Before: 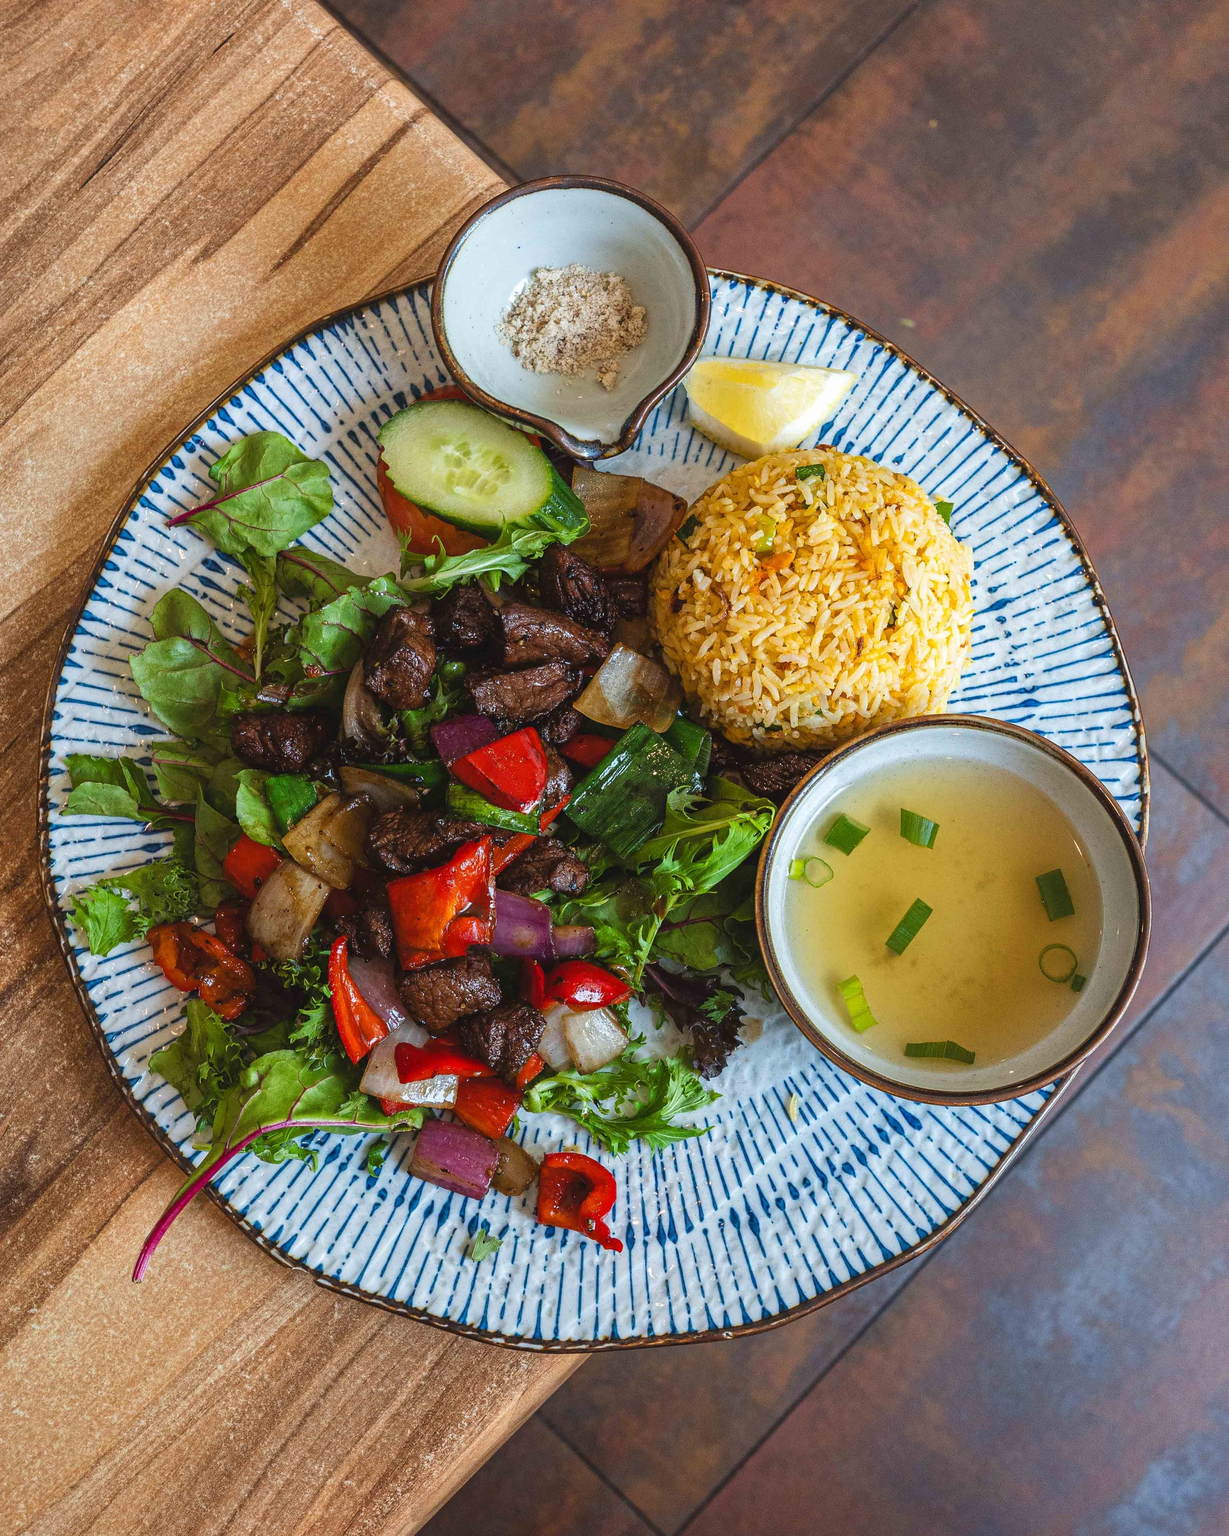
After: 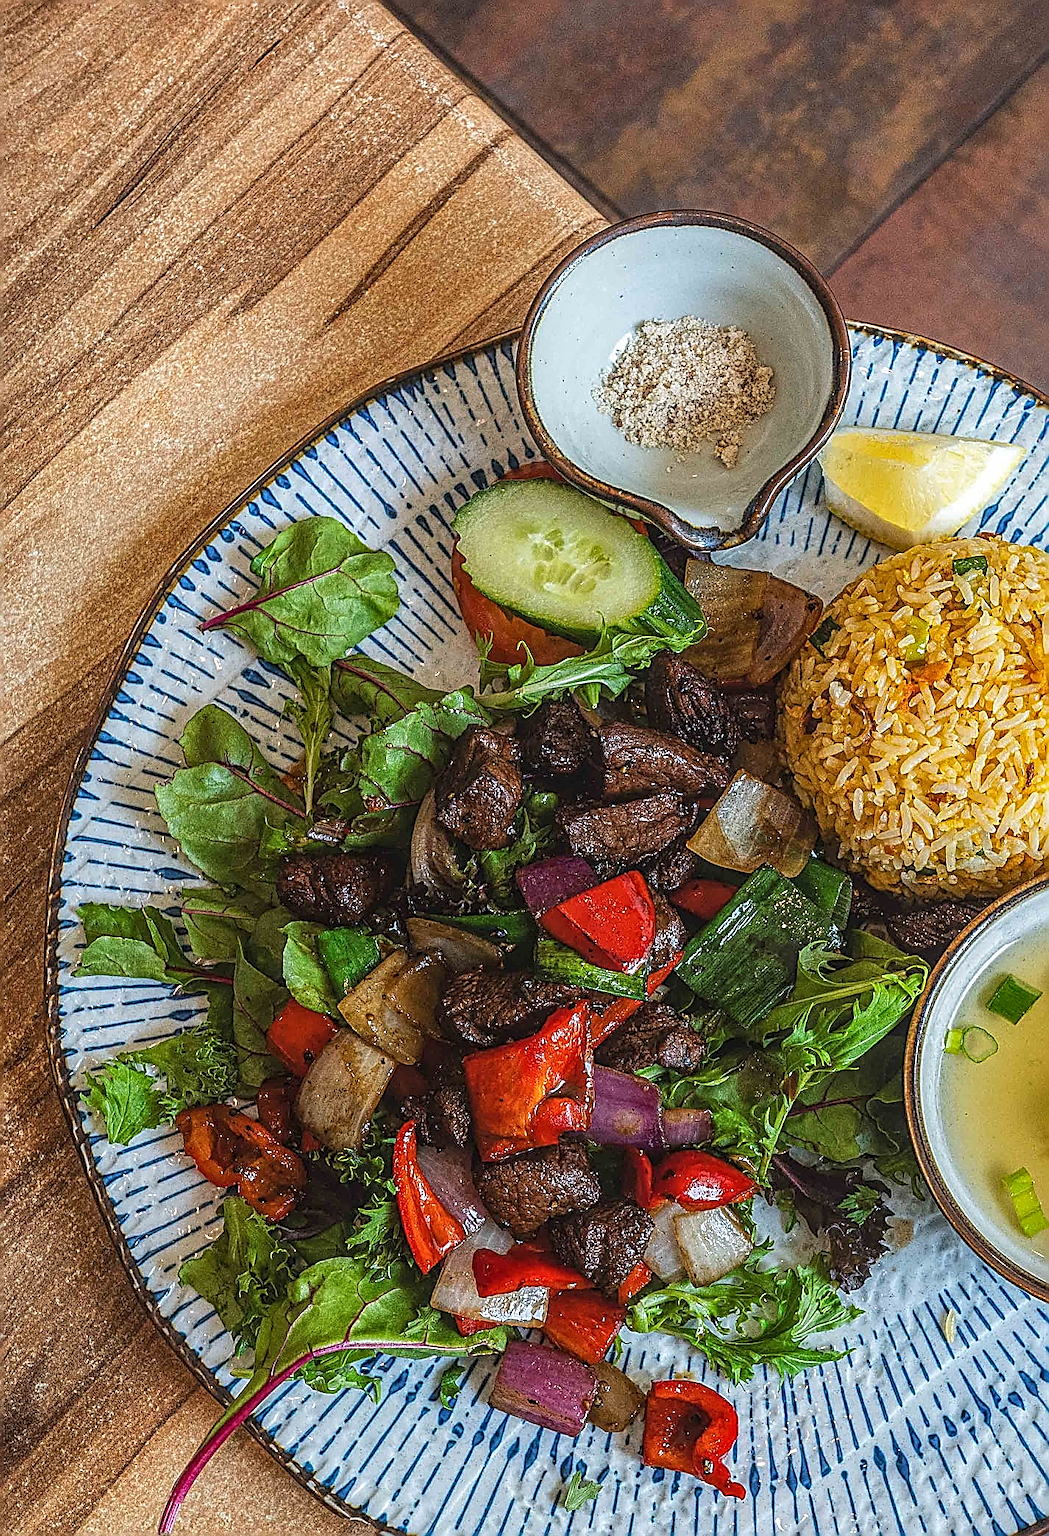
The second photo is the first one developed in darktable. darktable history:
local contrast: highlights 6%, shadows 4%, detail 133%
crop: right 28.652%, bottom 16.446%
sharpen: amount 1.854
